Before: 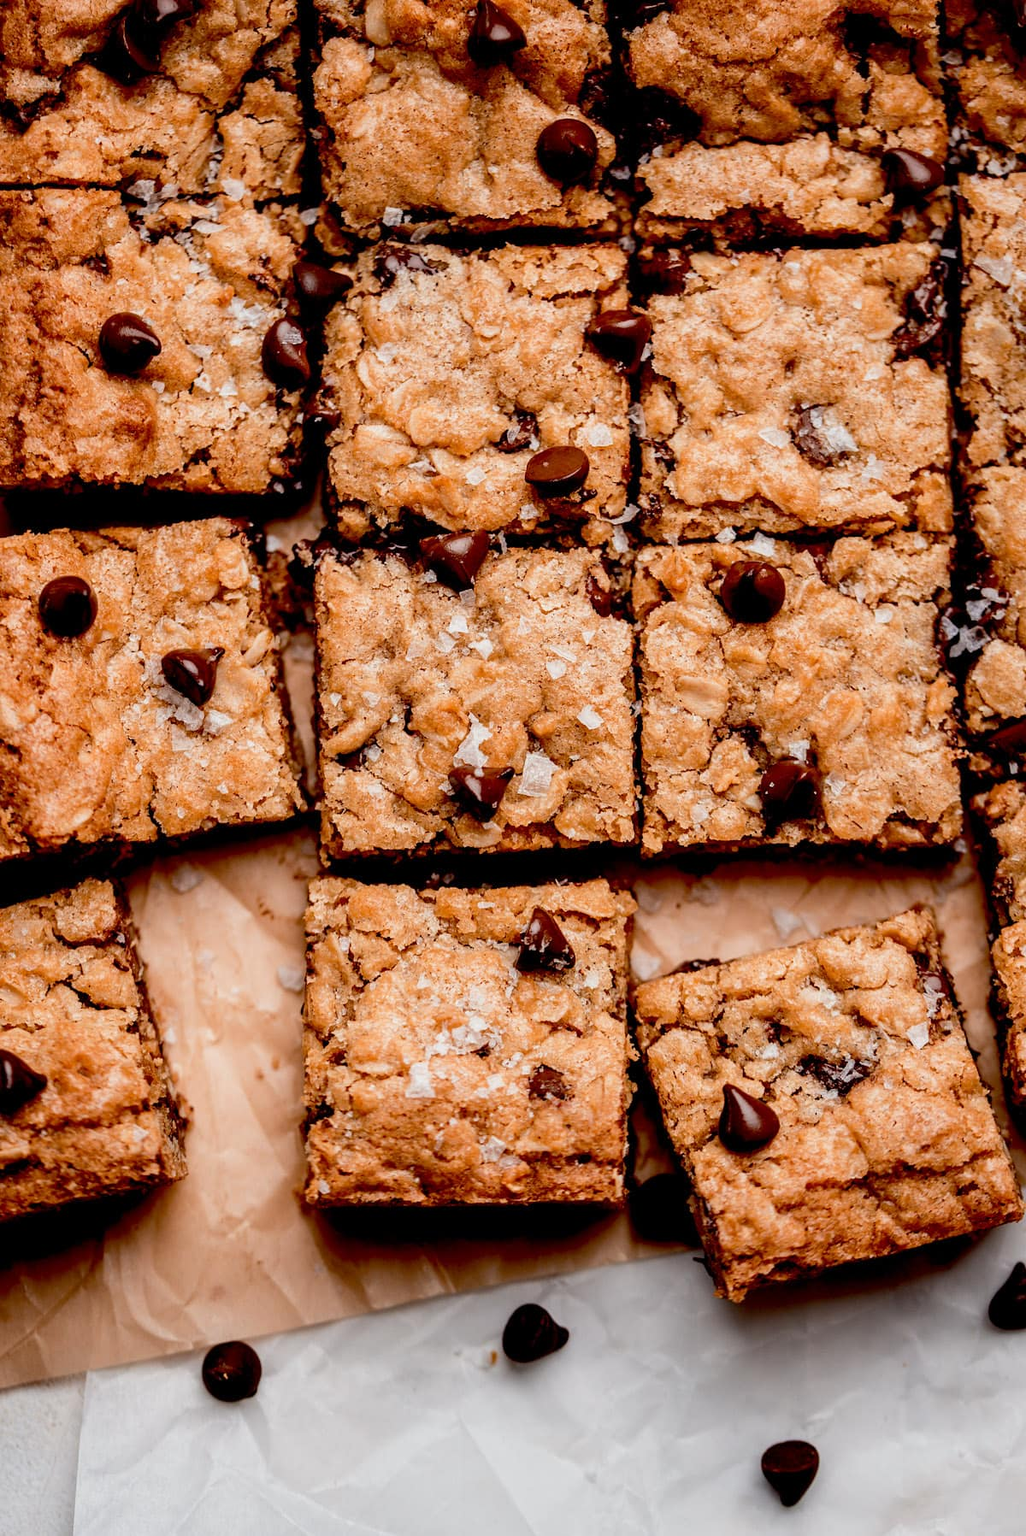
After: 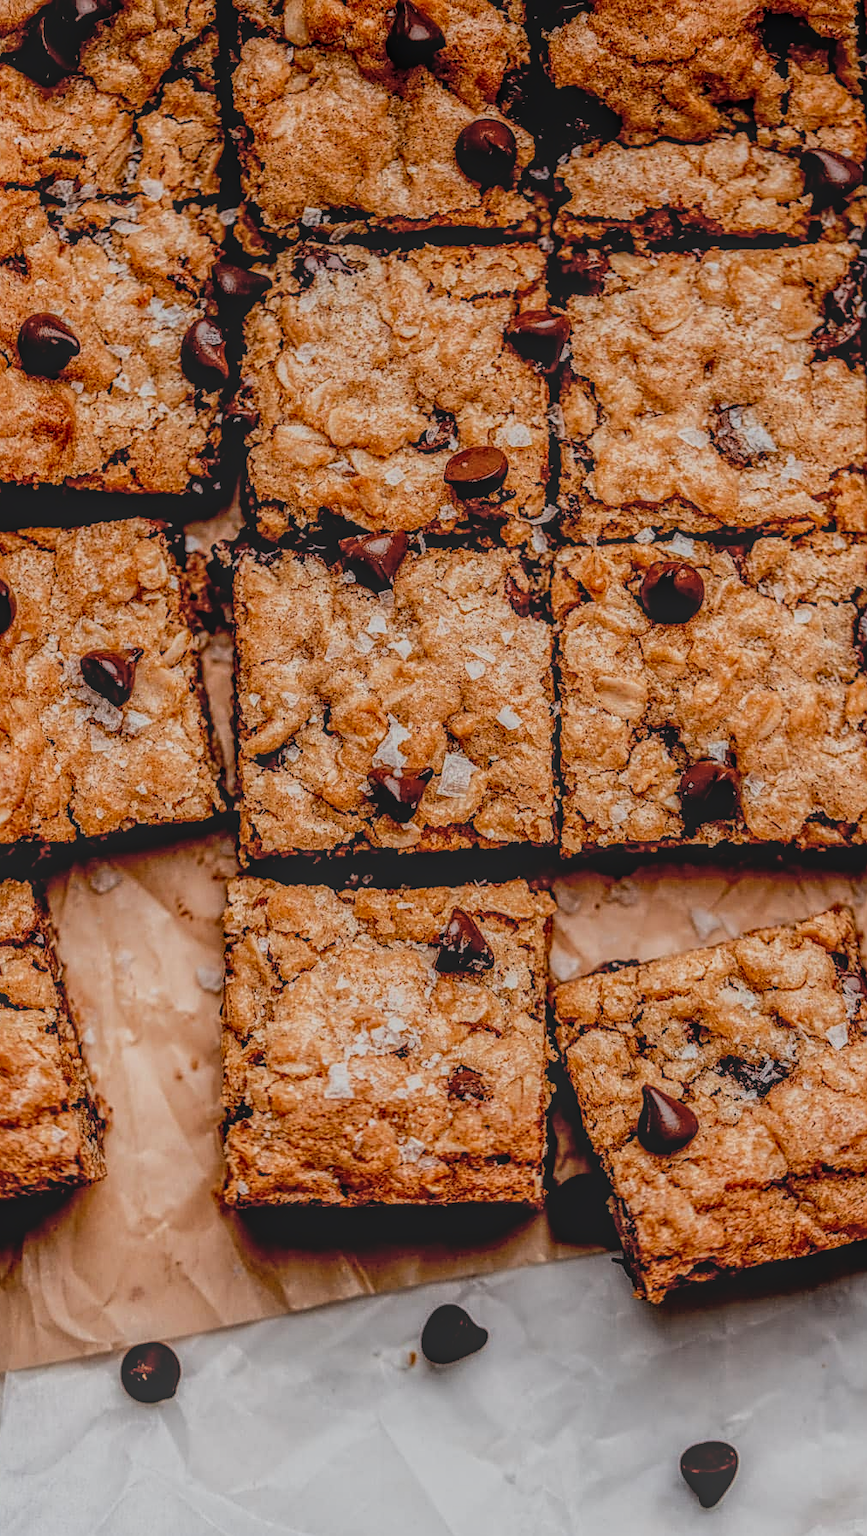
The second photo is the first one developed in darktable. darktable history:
crop: left 7.946%, right 7.478%
exposure: compensate highlight preservation false
local contrast: highlights 20%, shadows 29%, detail 200%, midtone range 0.2
filmic rgb: black relative exposure -7.65 EV, white relative exposure 4.56 EV, threshold 3.06 EV, structure ↔ texture 99.72%, hardness 3.61, contrast 1.059, color science v6 (2022), iterations of high-quality reconstruction 0, enable highlight reconstruction true
sharpen: on, module defaults
